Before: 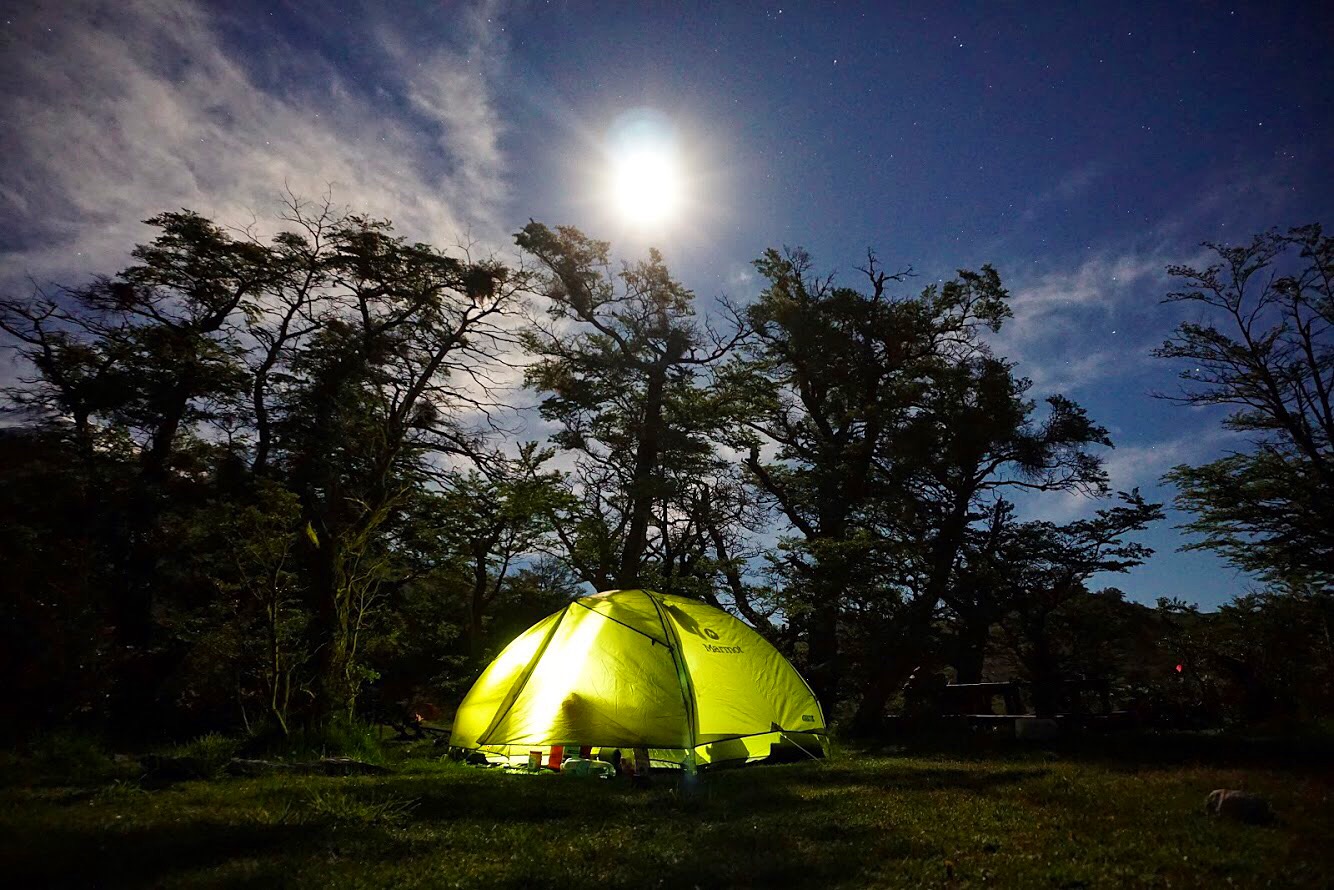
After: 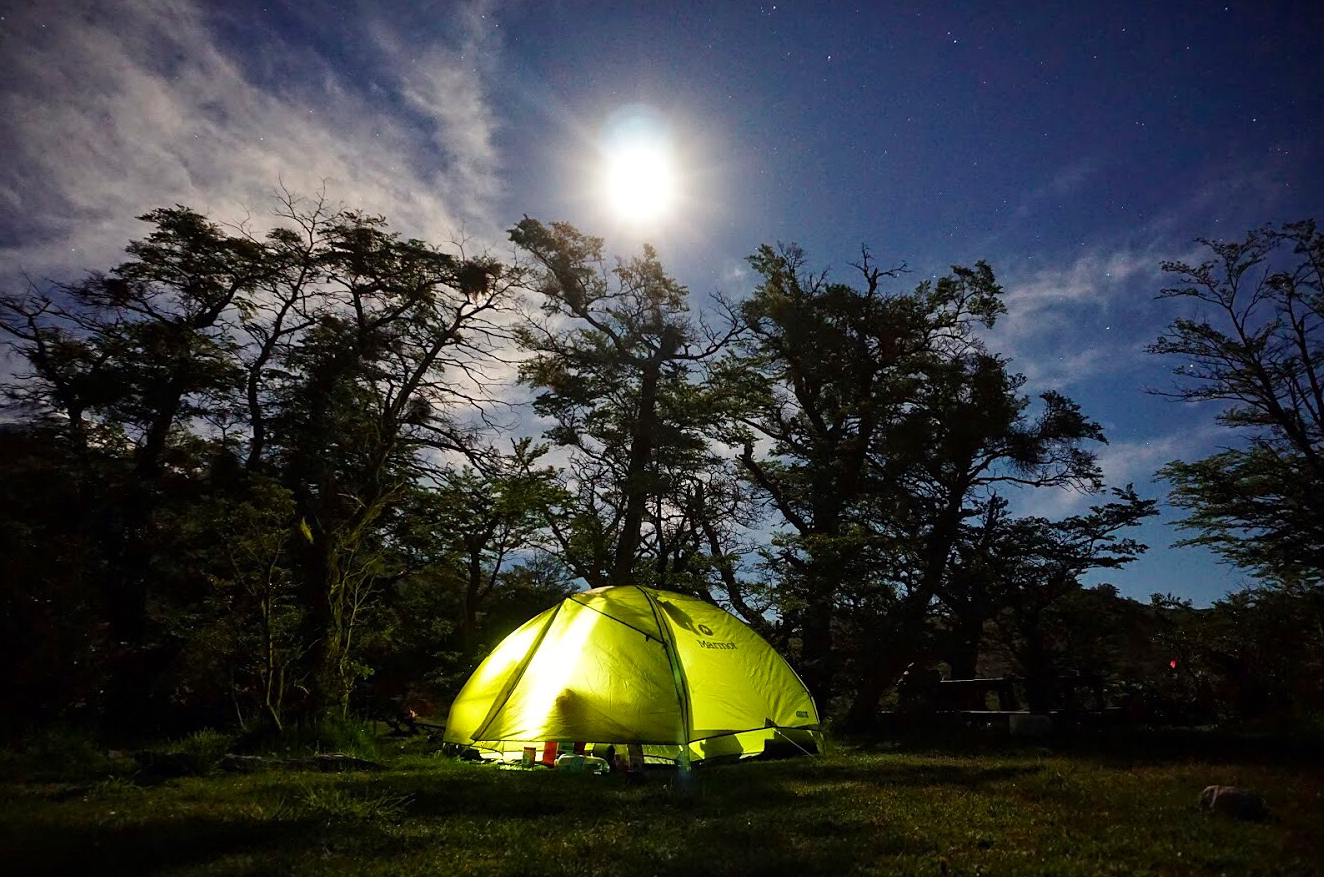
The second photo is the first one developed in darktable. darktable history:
crop: left 0.455%, top 0.555%, right 0.245%, bottom 0.837%
tone equalizer: edges refinement/feathering 500, mask exposure compensation -1.57 EV, preserve details no
